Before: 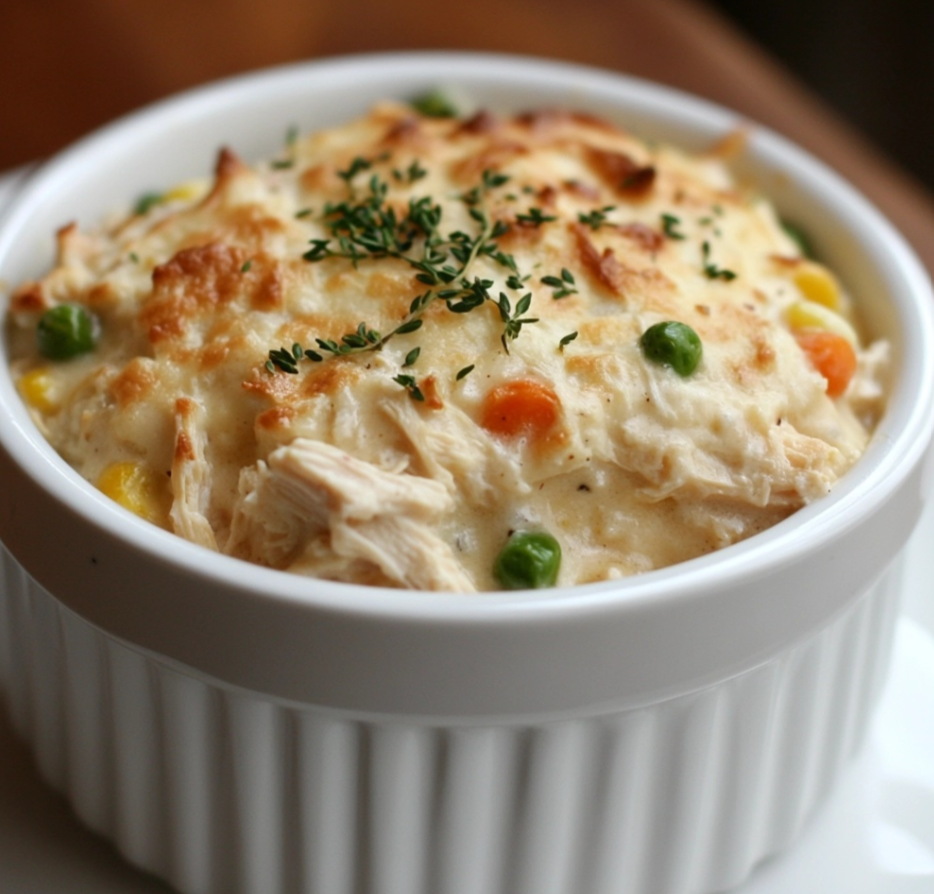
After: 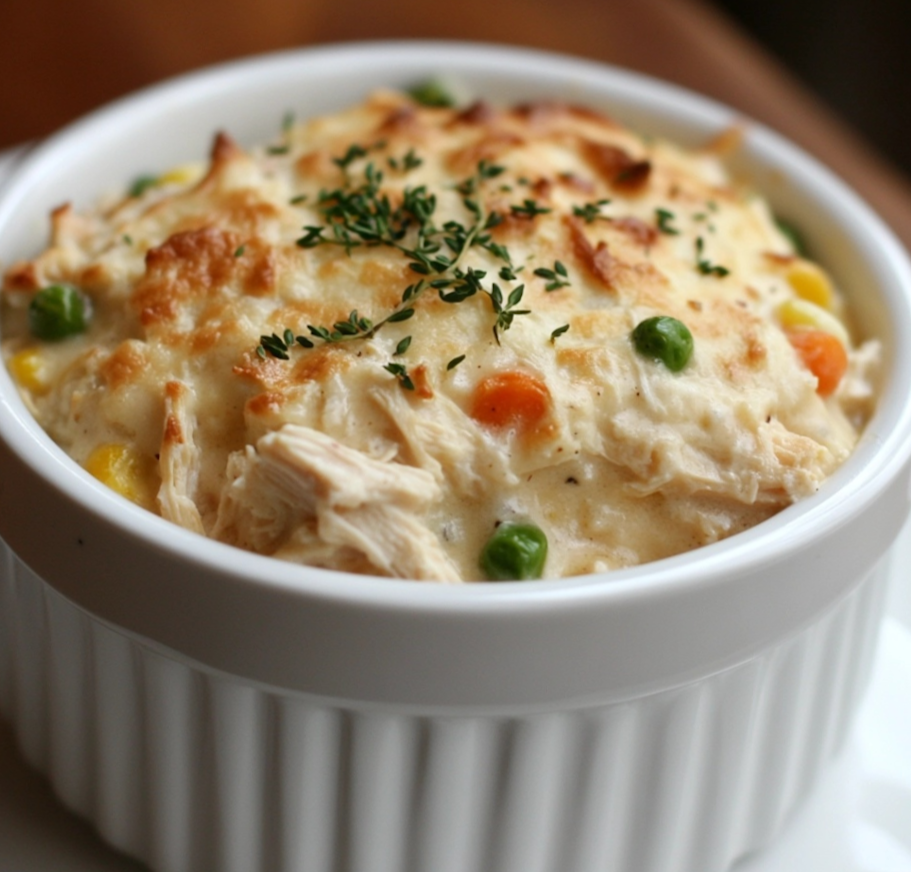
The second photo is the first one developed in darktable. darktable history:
crop and rotate: angle -1.36°
